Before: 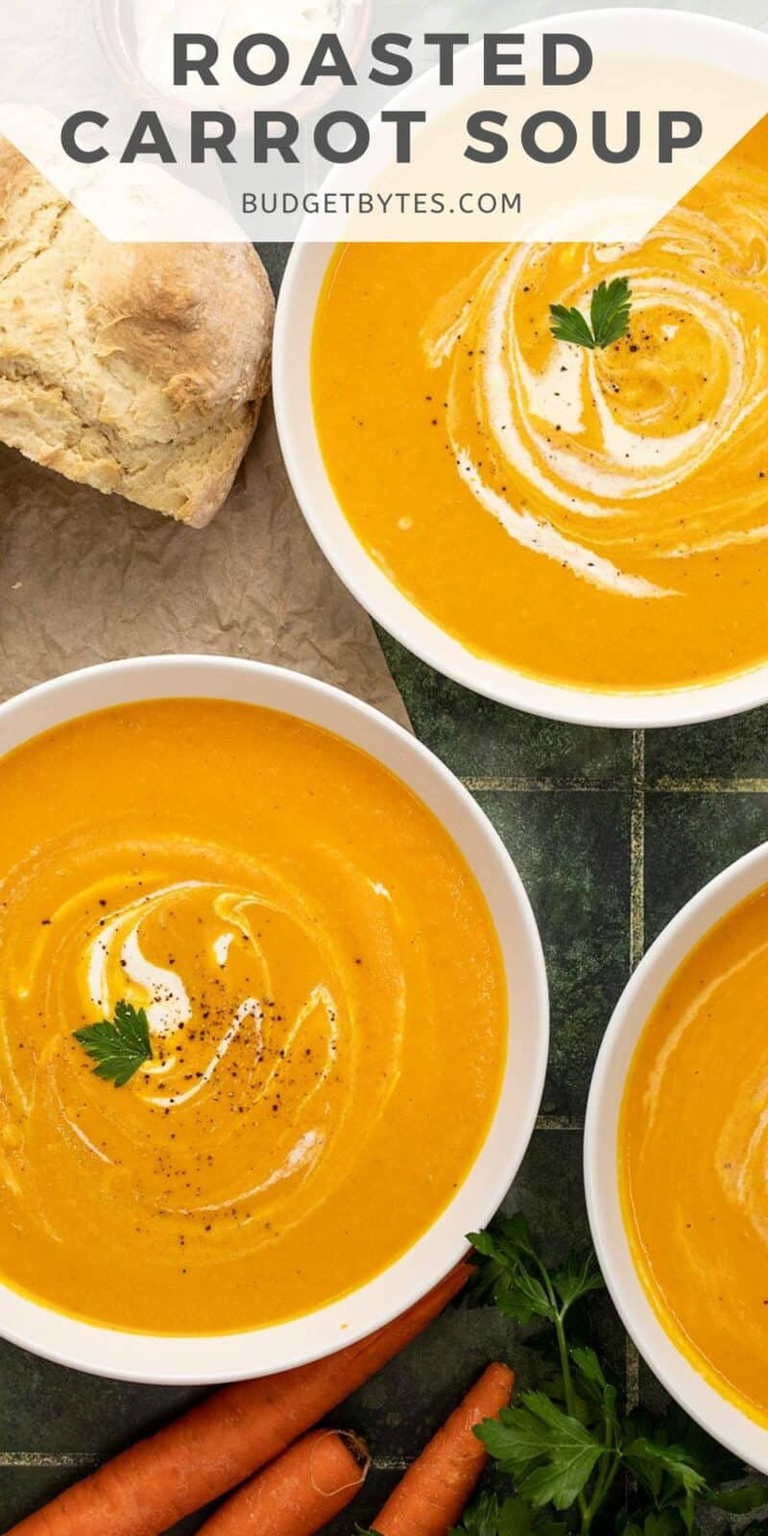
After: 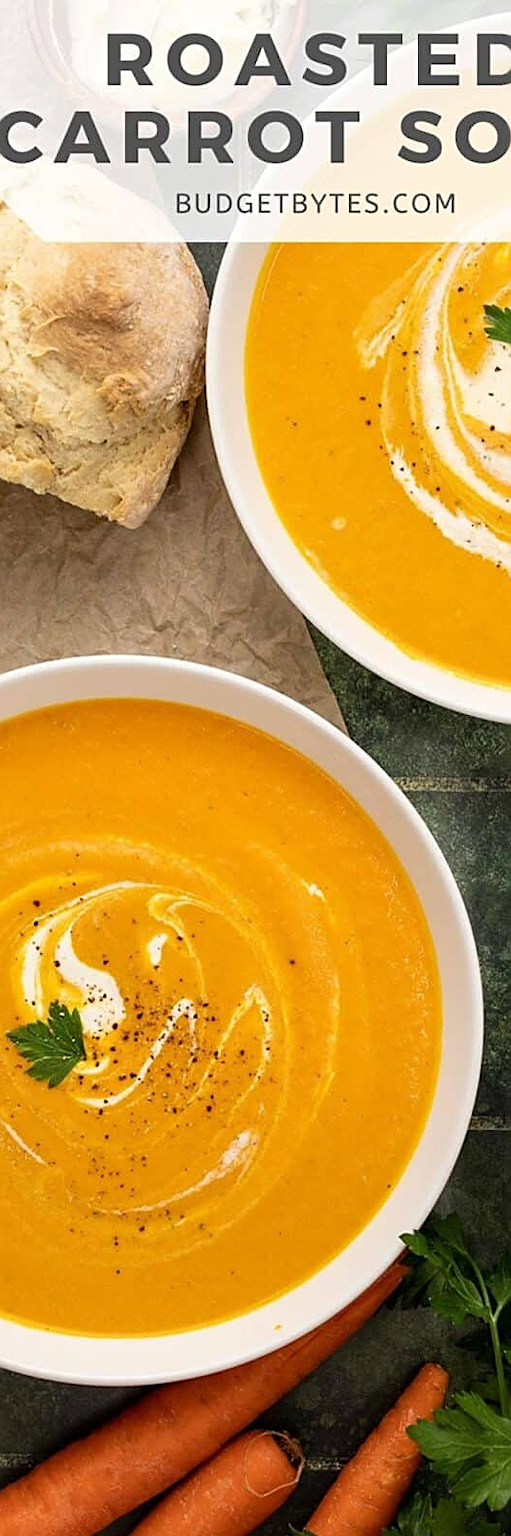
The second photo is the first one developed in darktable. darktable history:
sharpen: on, module defaults
crop and rotate: left 8.661%, right 24.835%
